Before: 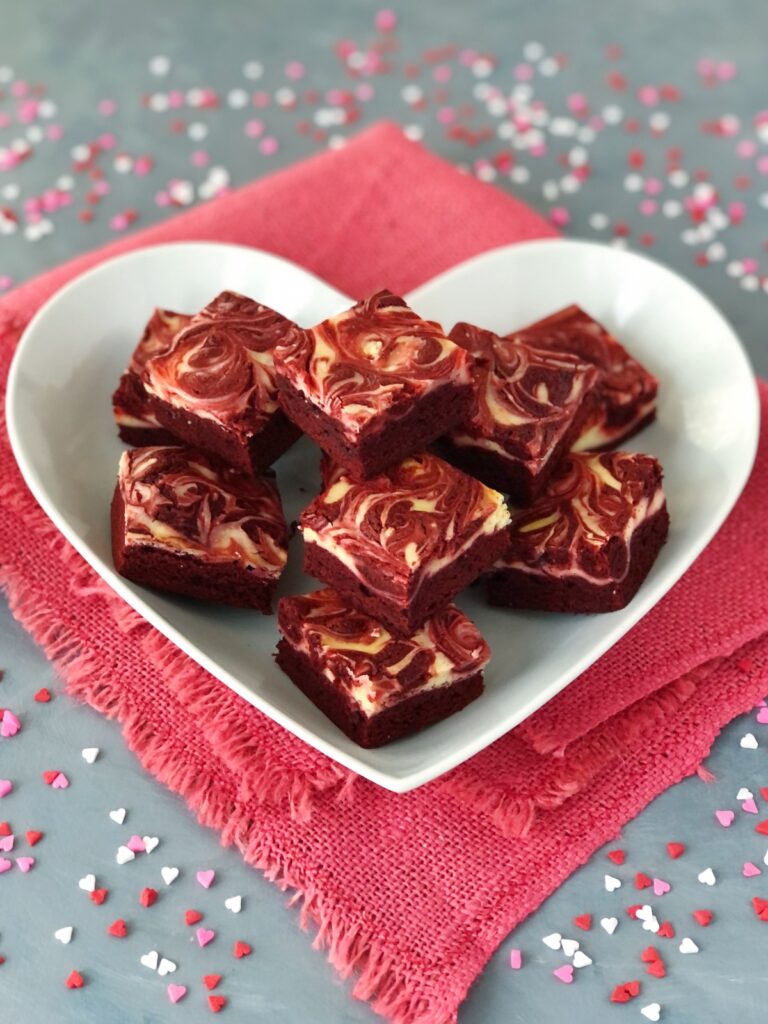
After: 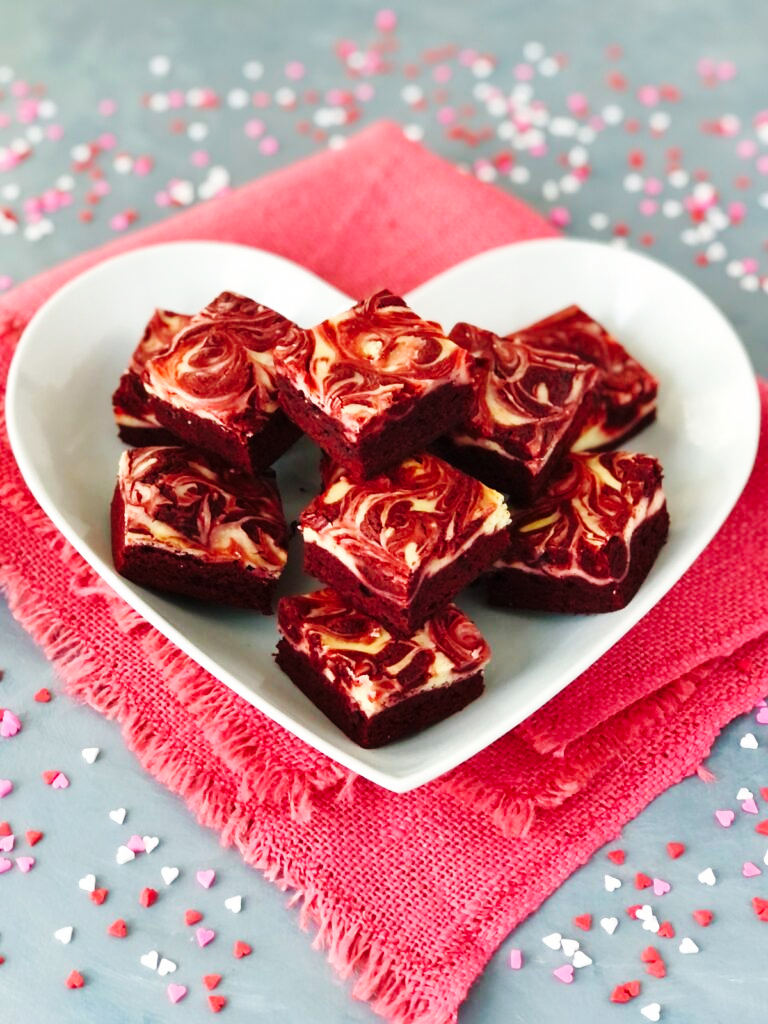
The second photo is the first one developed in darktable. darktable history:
base curve: curves: ch0 [(0, 0) (0.032, 0.025) (0.121, 0.166) (0.206, 0.329) (0.605, 0.79) (1, 1)], preserve colors none
velvia: strength 10.34%
